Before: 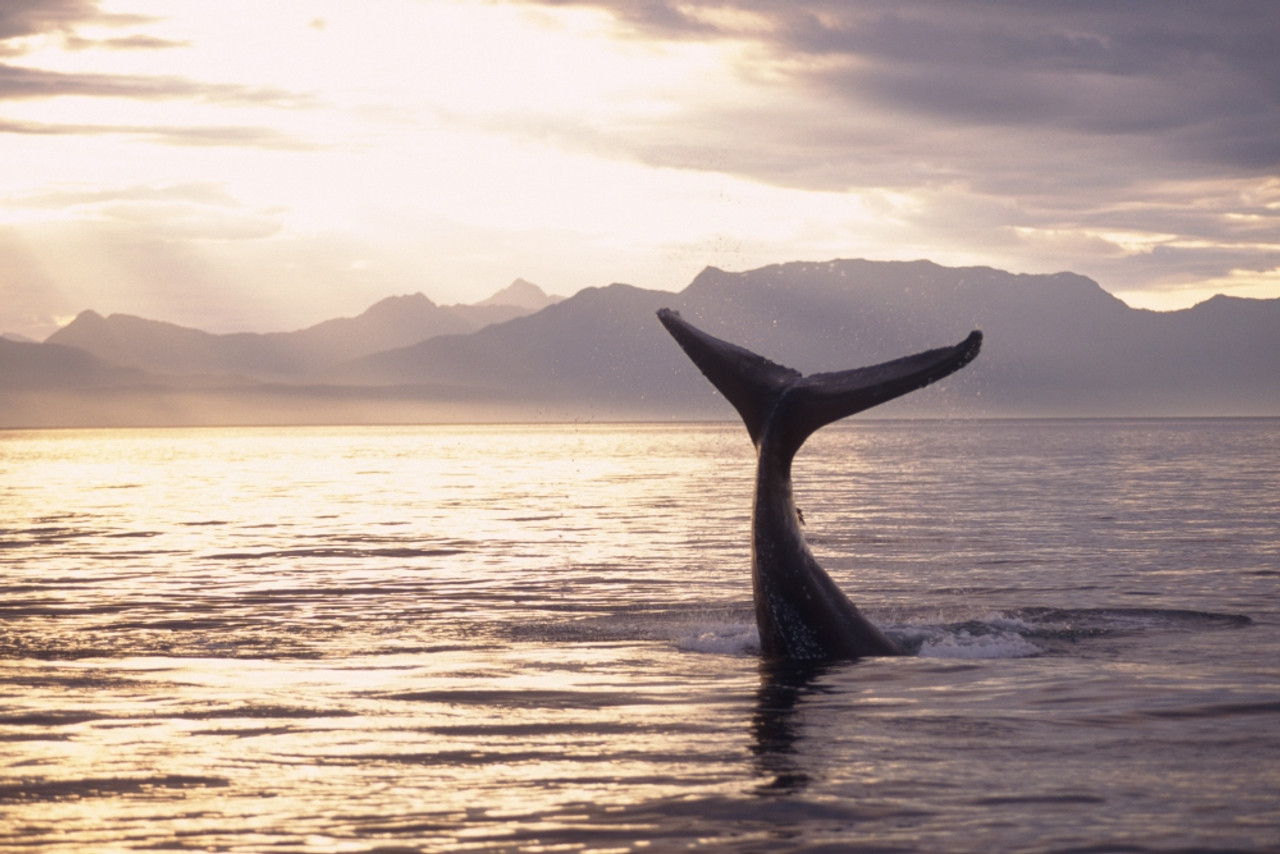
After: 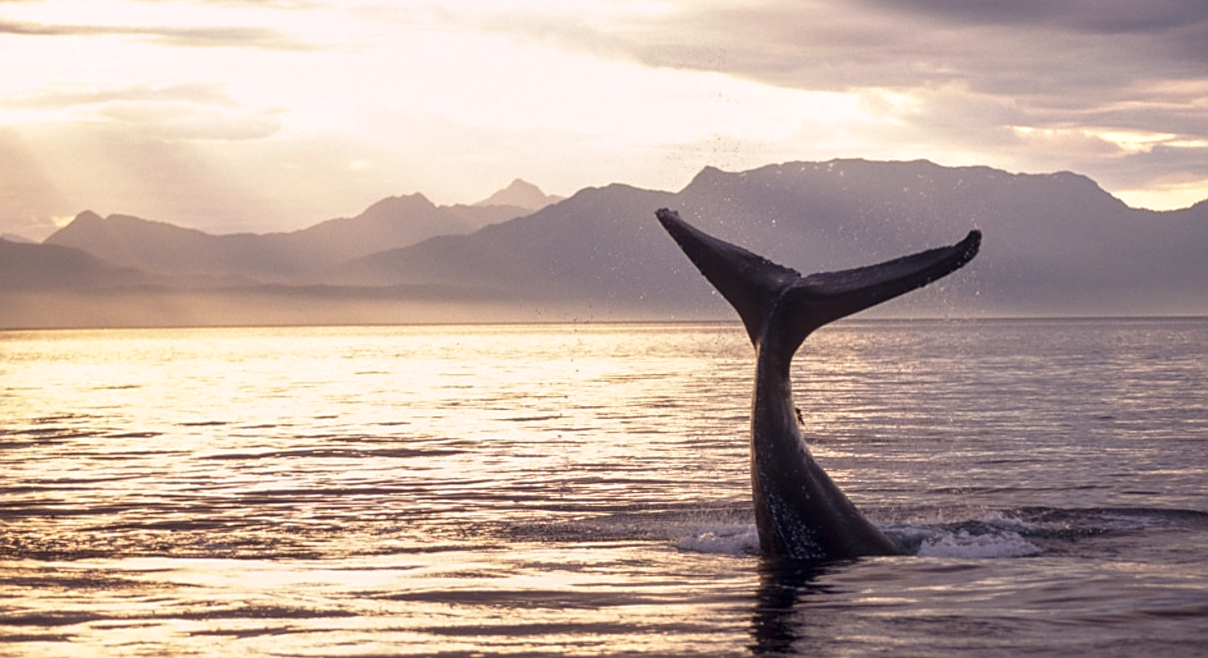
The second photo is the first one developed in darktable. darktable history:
crop and rotate: angle 0.066°, top 11.703%, right 5.428%, bottom 11.084%
contrast brightness saturation: contrast 0.044, saturation 0.163
local contrast: detail 130%
sharpen: on, module defaults
